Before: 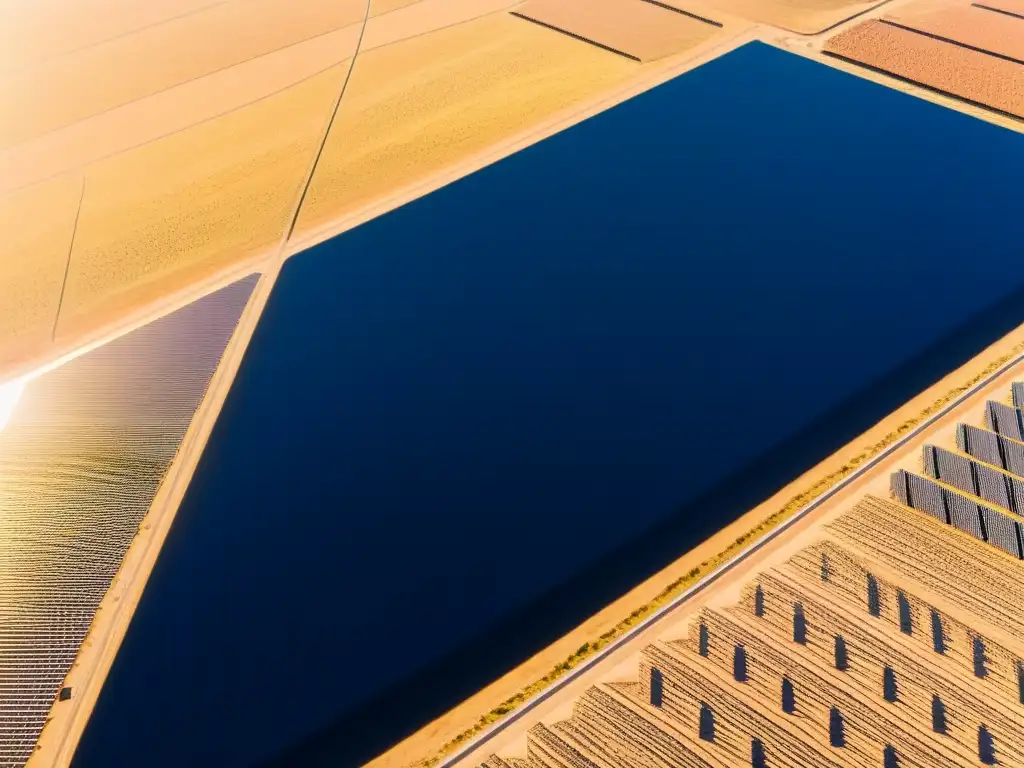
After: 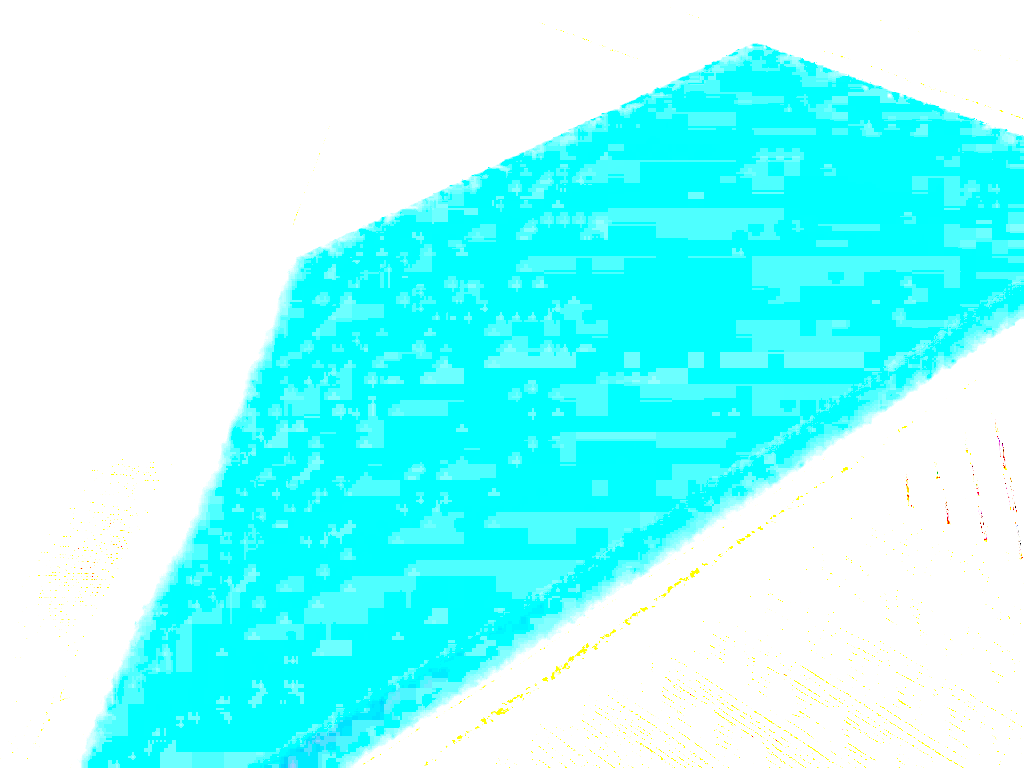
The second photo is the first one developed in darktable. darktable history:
exposure: exposure 7.967 EV, compensate exposure bias true, compensate highlight preservation false
